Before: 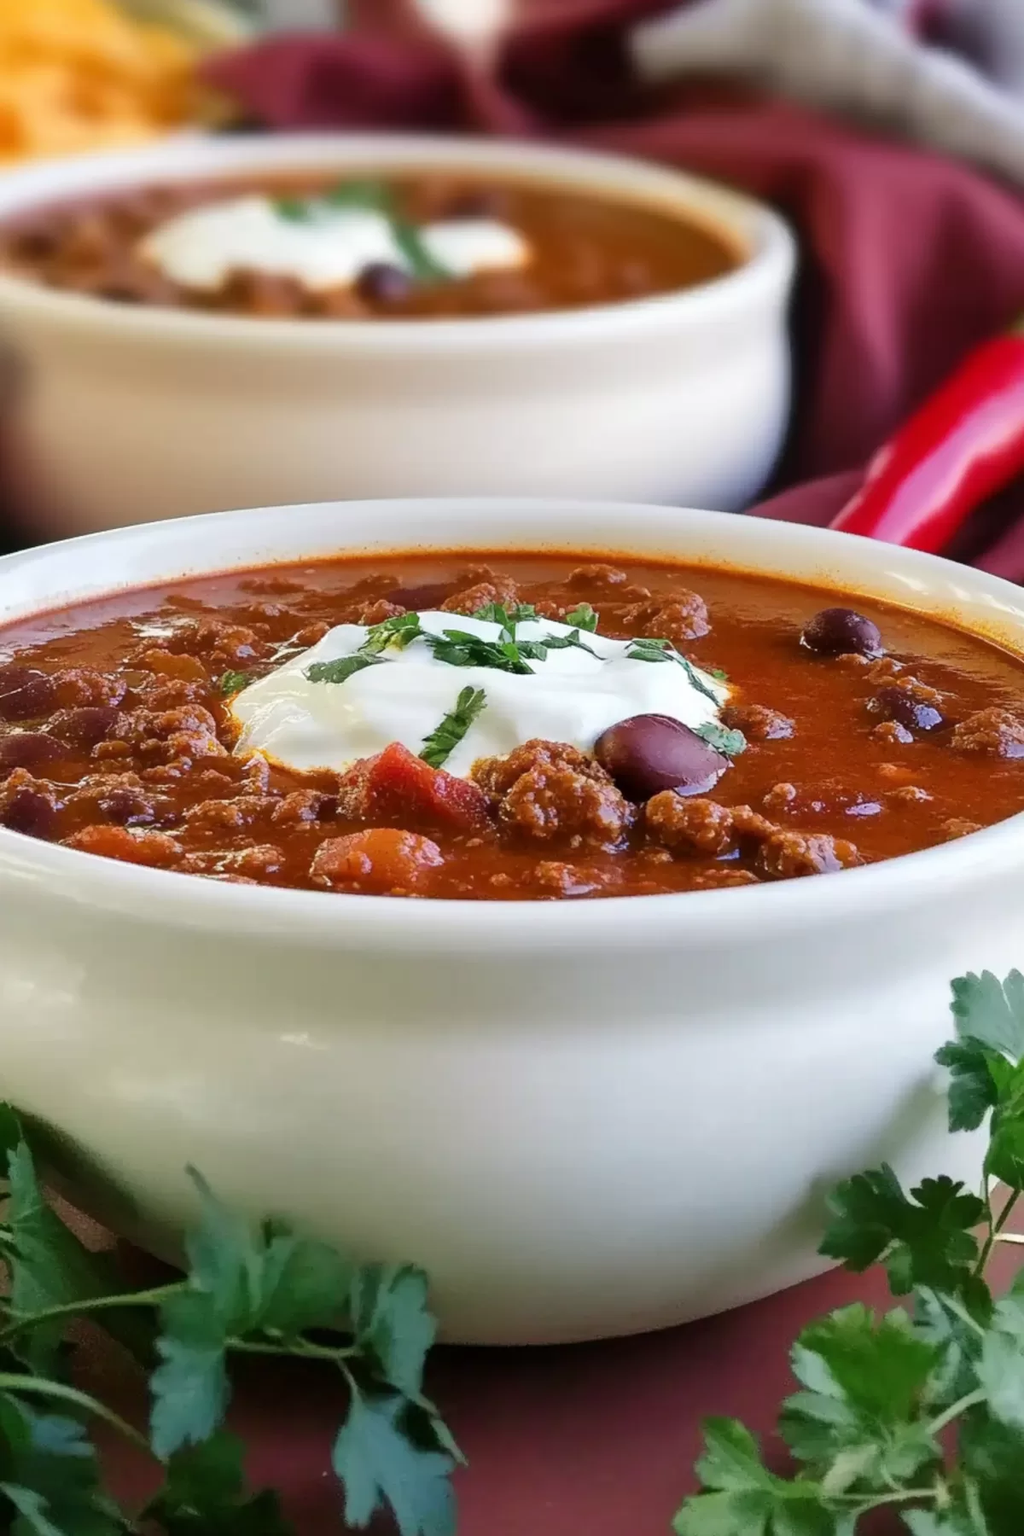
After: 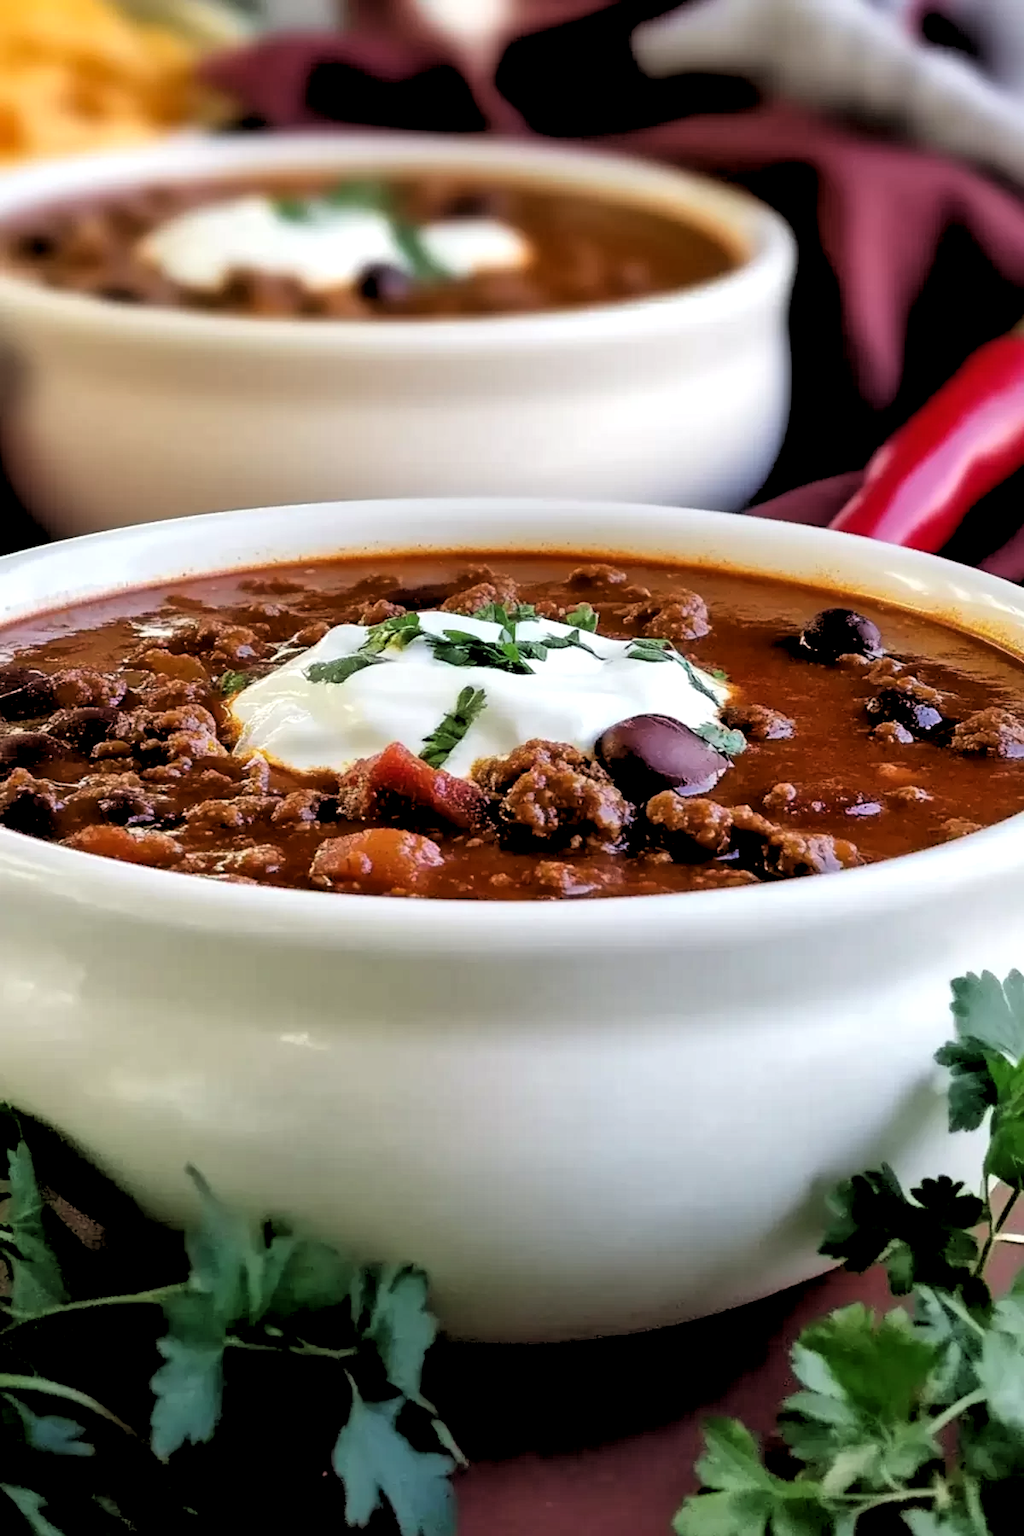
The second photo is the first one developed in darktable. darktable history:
local contrast: mode bilateral grid, contrast 20, coarseness 50, detail 130%, midtone range 0.2
rgb levels: levels [[0.034, 0.472, 0.904], [0, 0.5, 1], [0, 0.5, 1]]
